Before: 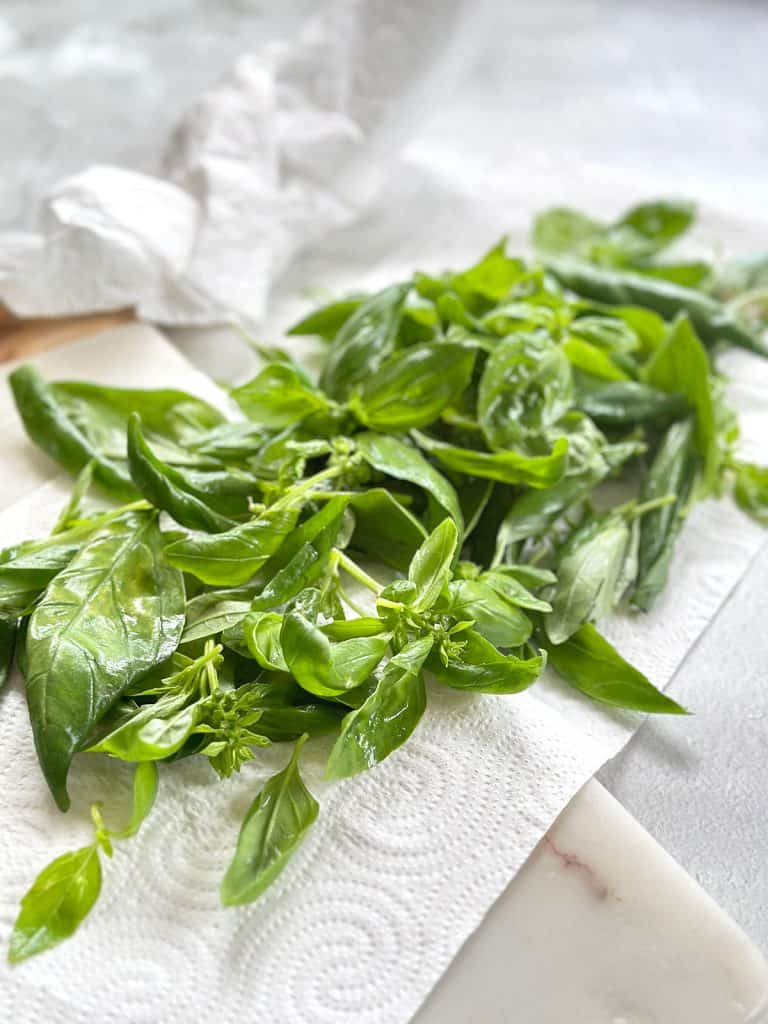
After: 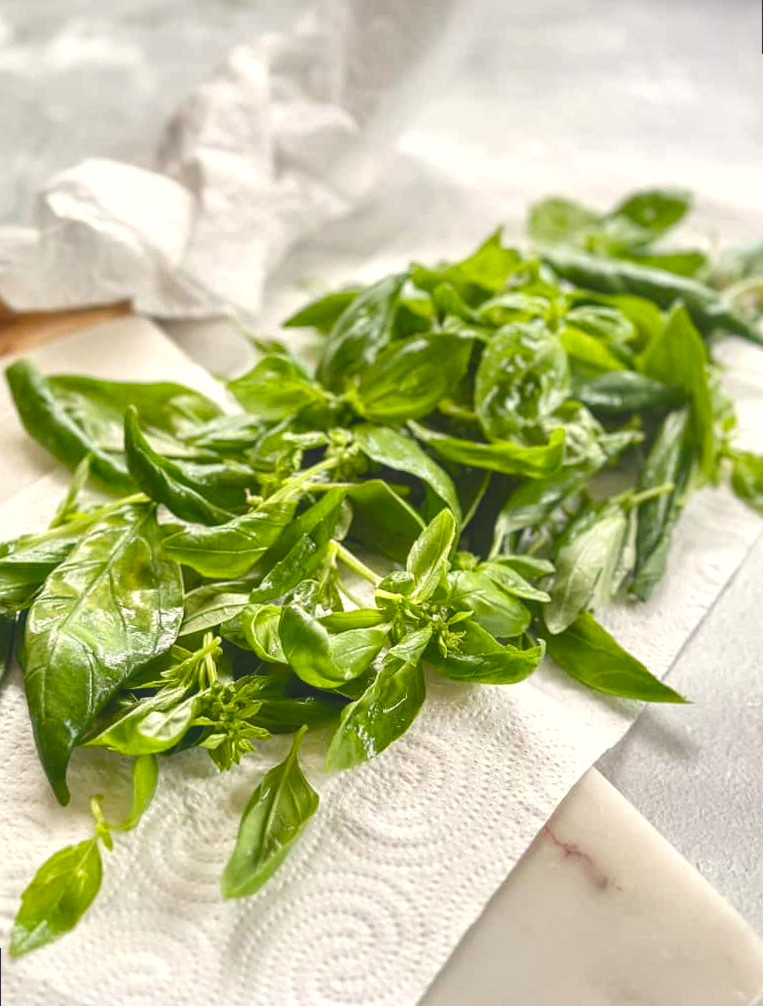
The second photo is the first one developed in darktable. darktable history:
color balance rgb: shadows lift › chroma 3%, shadows lift › hue 280.8°, power › hue 330°, highlights gain › chroma 3%, highlights gain › hue 75.6°, global offset › luminance 2%, perceptual saturation grading › global saturation 20%, perceptual saturation grading › highlights -25%, perceptual saturation grading › shadows 50%, global vibrance 20.33%
local contrast: on, module defaults
rotate and perspective: rotation -0.45°, automatic cropping original format, crop left 0.008, crop right 0.992, crop top 0.012, crop bottom 0.988
